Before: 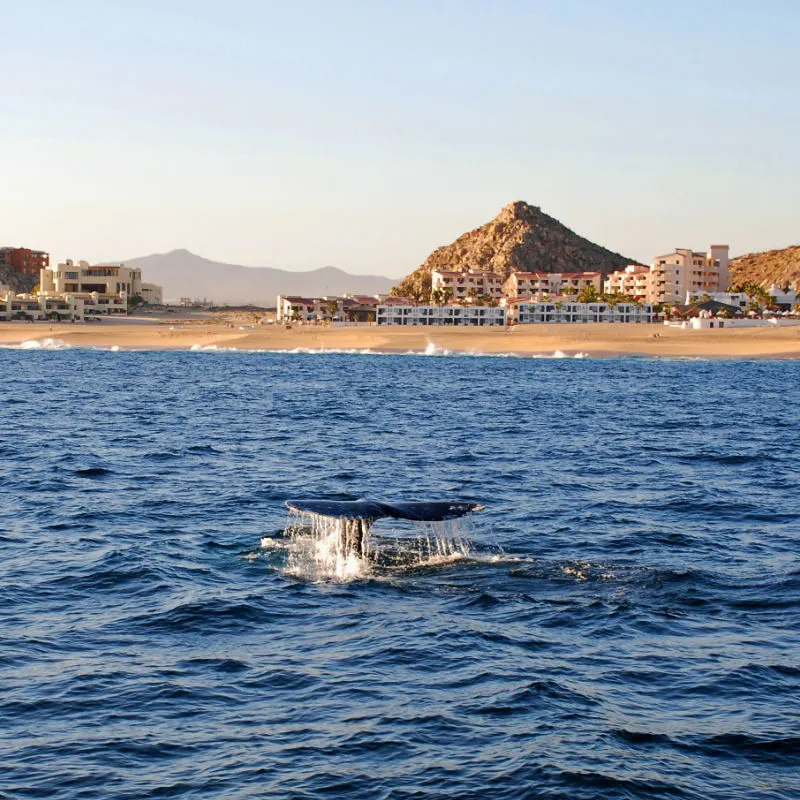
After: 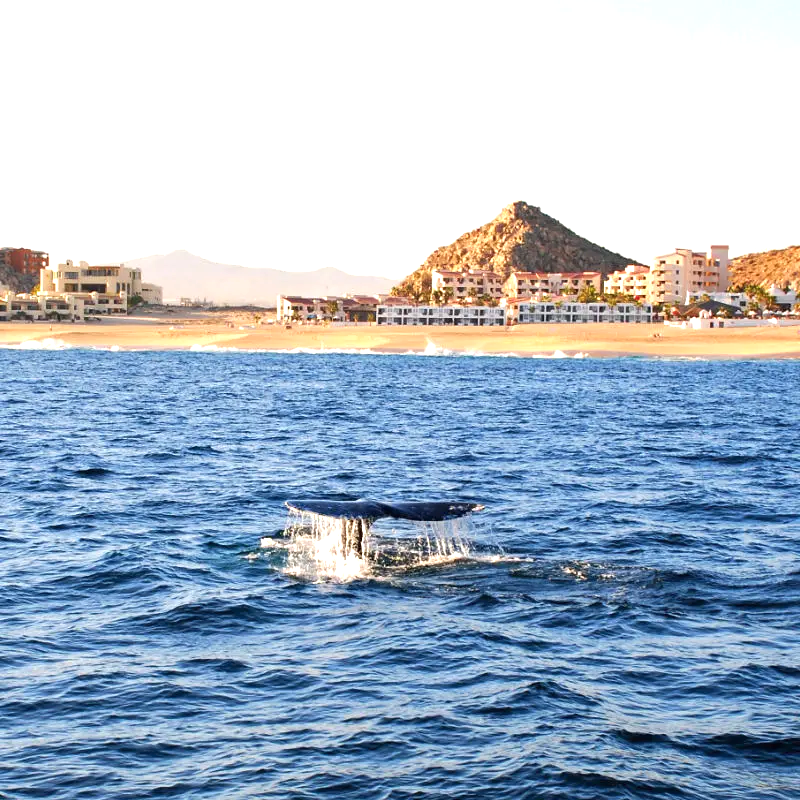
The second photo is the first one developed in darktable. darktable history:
exposure: black level correction 0, exposure 0.89 EV, compensate exposure bias true, compensate highlight preservation false
